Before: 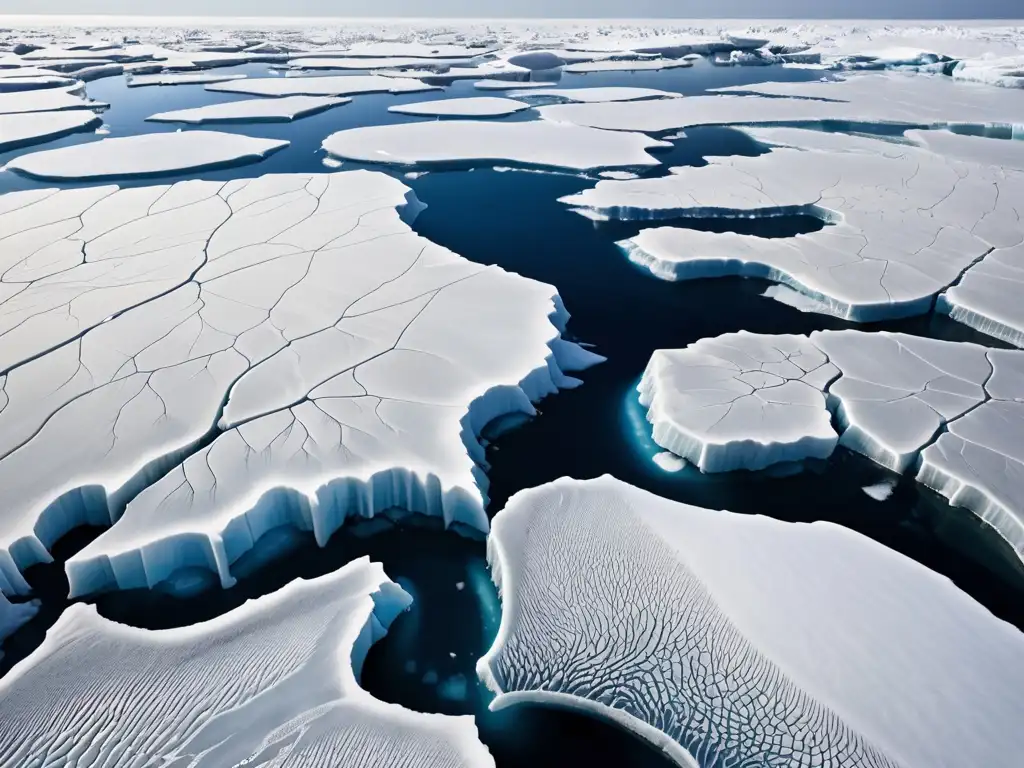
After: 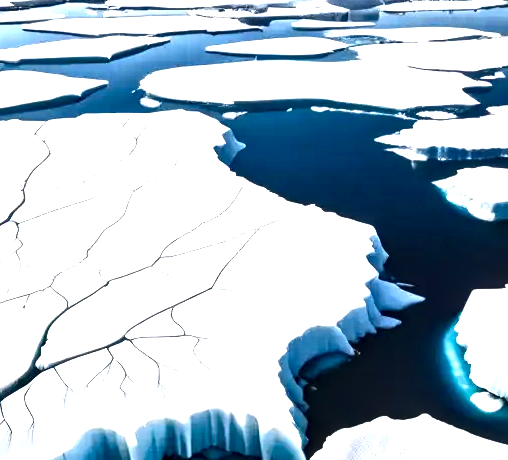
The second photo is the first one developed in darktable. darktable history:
exposure: black level correction 0, exposure 1.199 EV, compensate highlight preservation false
color balance rgb: linear chroma grading › global chroma 9.141%, perceptual saturation grading › global saturation 20%, perceptual saturation grading › highlights -25.151%, perceptual saturation grading › shadows 25.161%, perceptual brilliance grading › highlights 3.977%, perceptual brilliance grading › mid-tones -17.023%, perceptual brilliance grading › shadows -41.404%
crop: left 17.871%, top 7.87%, right 32.469%, bottom 32.177%
local contrast: detail 135%, midtone range 0.746
